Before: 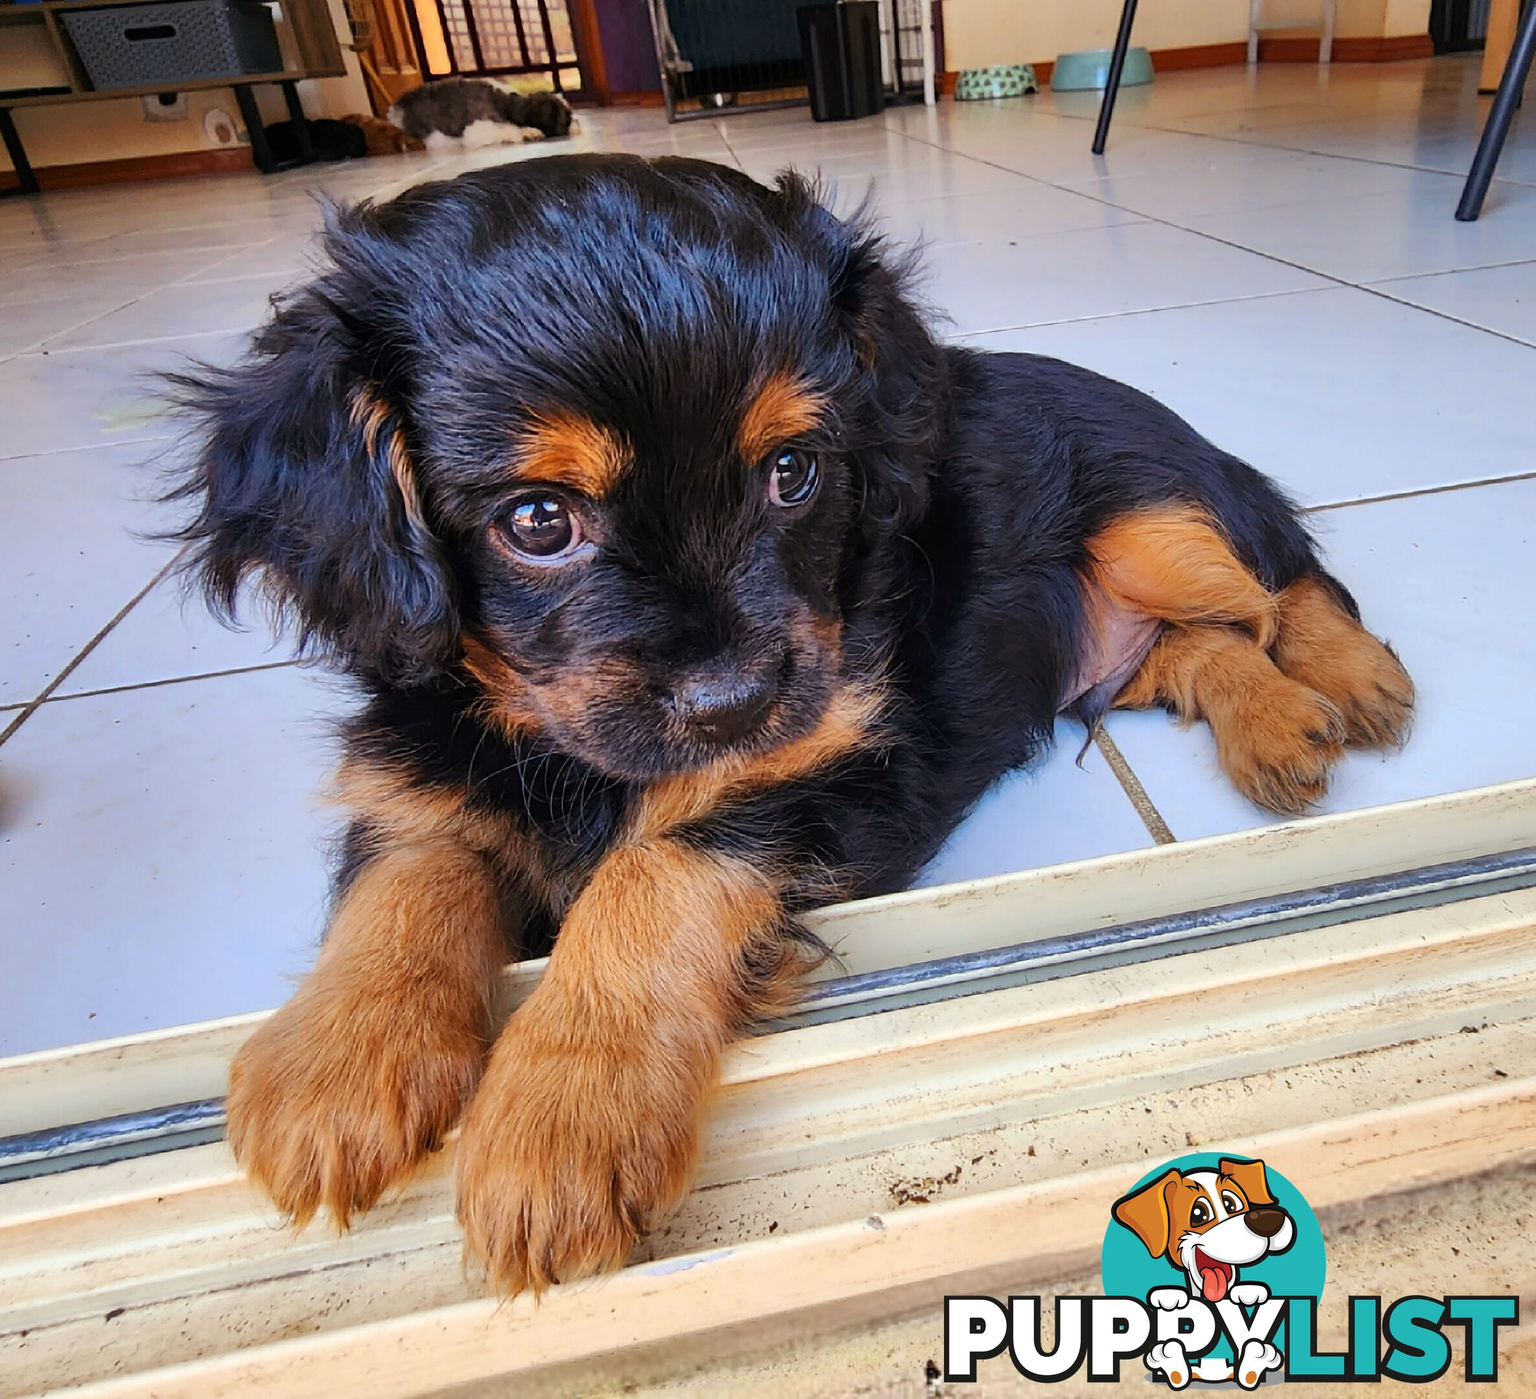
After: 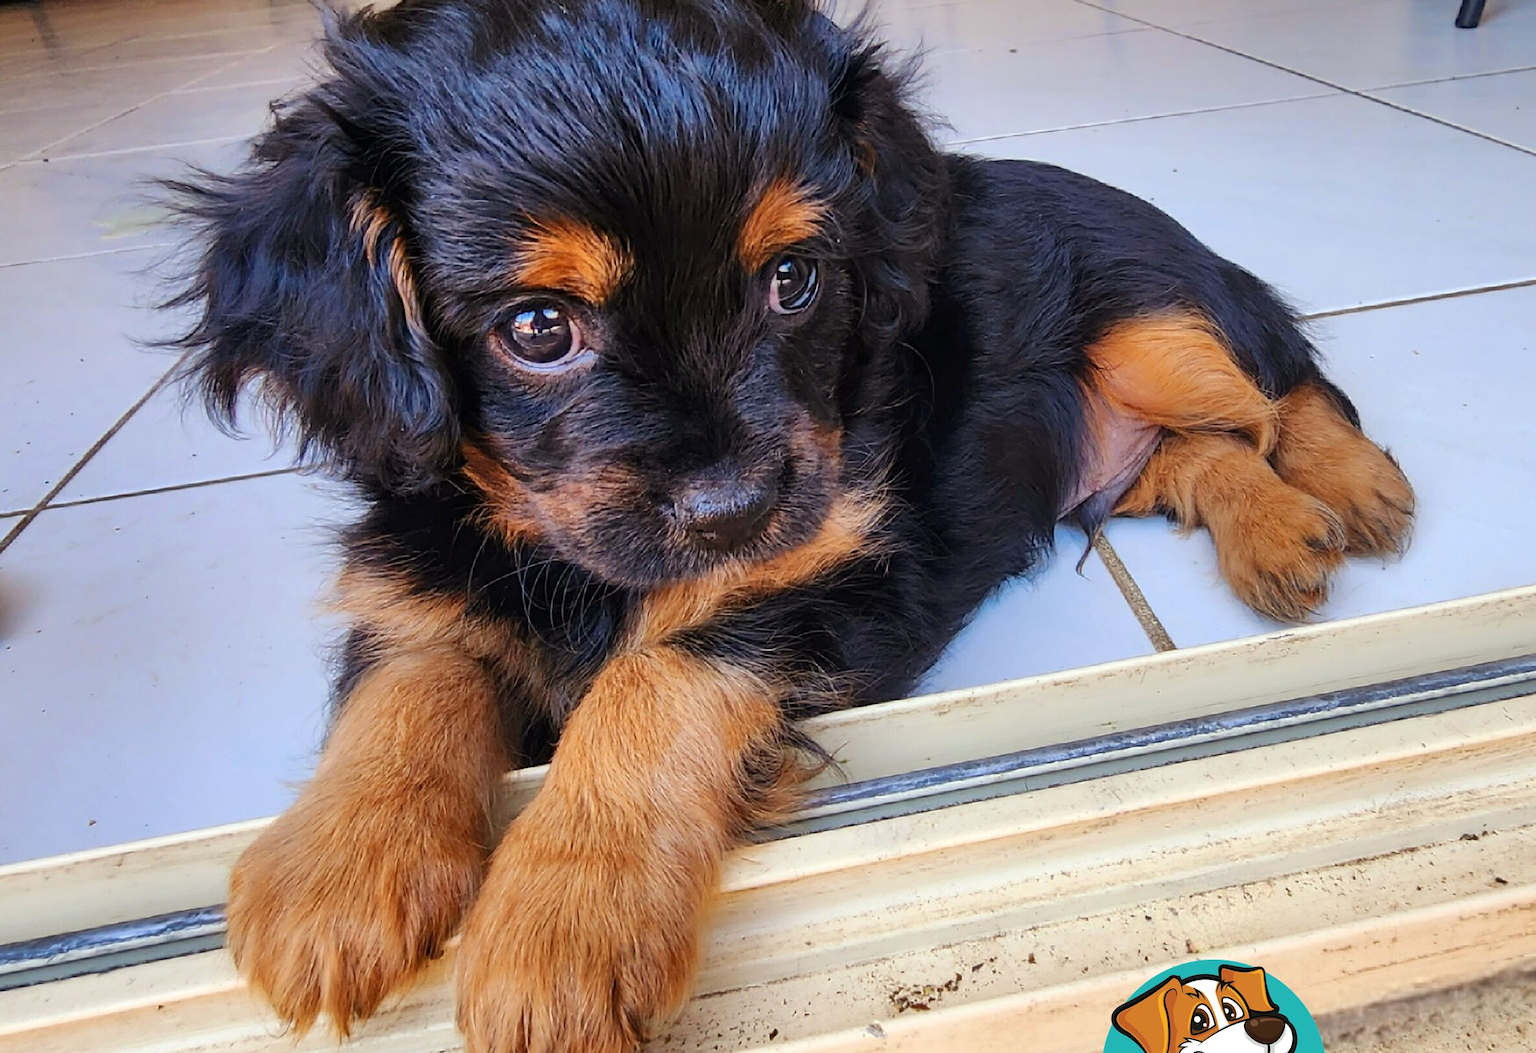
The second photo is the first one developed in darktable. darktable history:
crop: top 13.814%, bottom 10.864%
